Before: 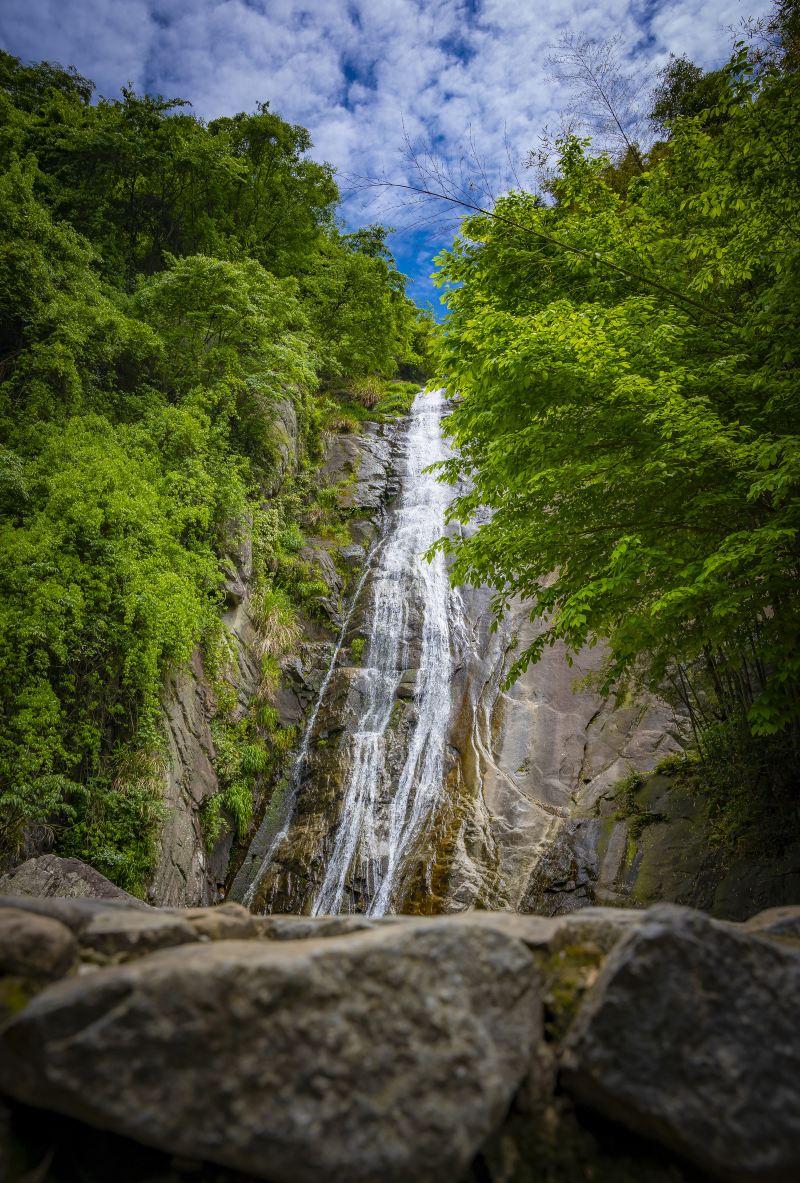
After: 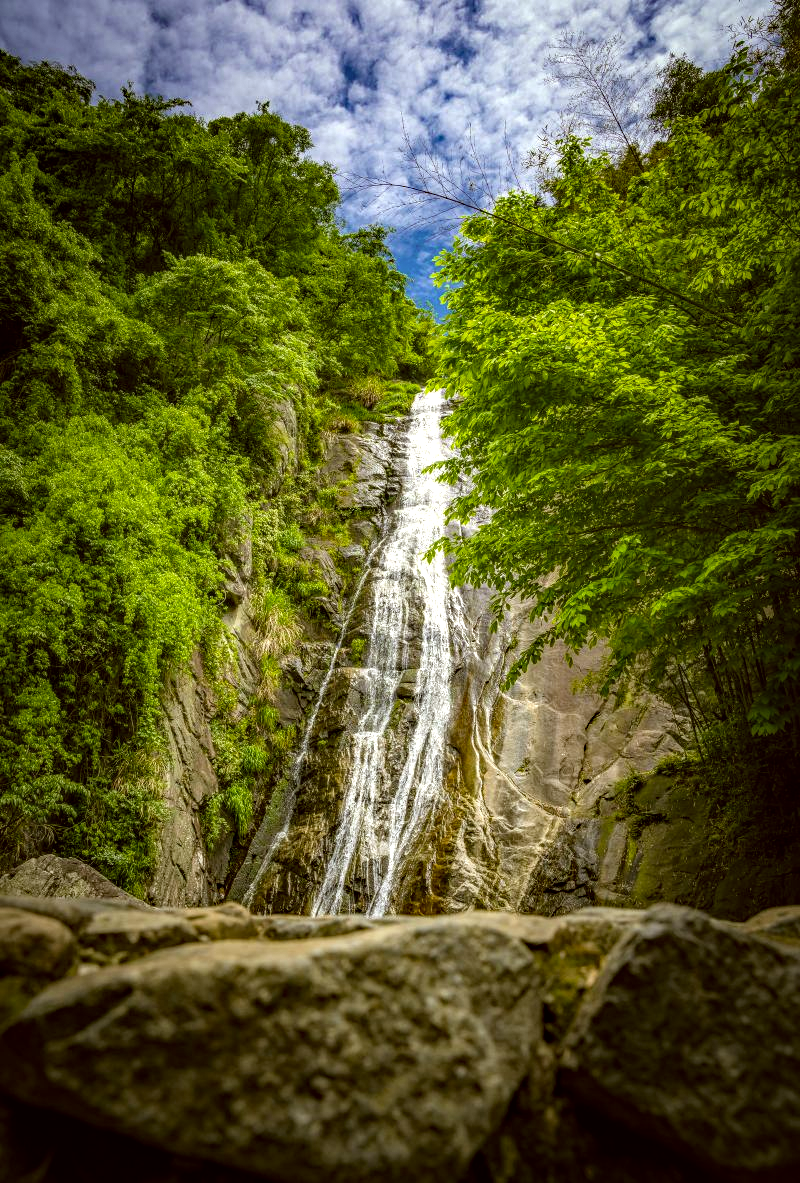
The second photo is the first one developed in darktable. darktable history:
haze removal: strength 0.298, distance 0.251, compatibility mode true, adaptive false
tone equalizer: -8 EV -0.438 EV, -7 EV -0.391 EV, -6 EV -0.334 EV, -5 EV -0.246 EV, -3 EV 0.223 EV, -2 EV 0.337 EV, -1 EV 0.401 EV, +0 EV 0.408 EV
local contrast: detail 130%
color correction: highlights a* -1.45, highlights b* 10.09, shadows a* 0.532, shadows b* 19.67
